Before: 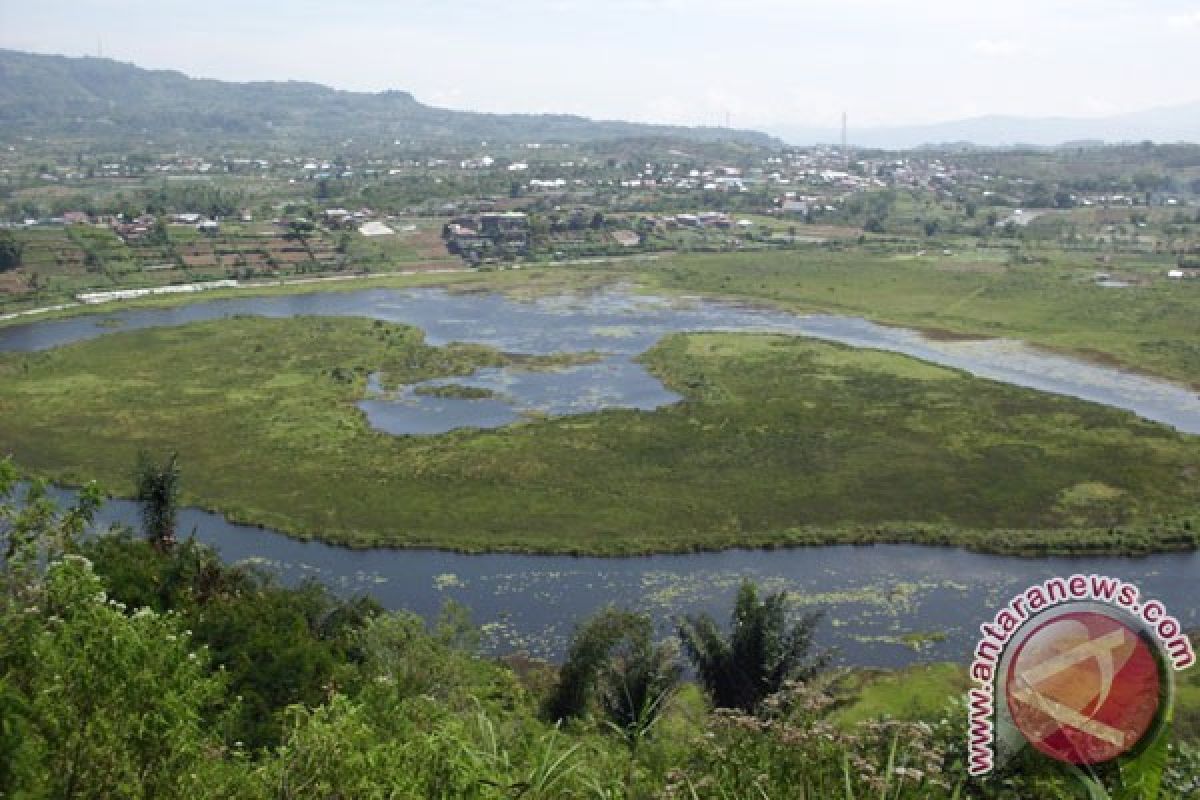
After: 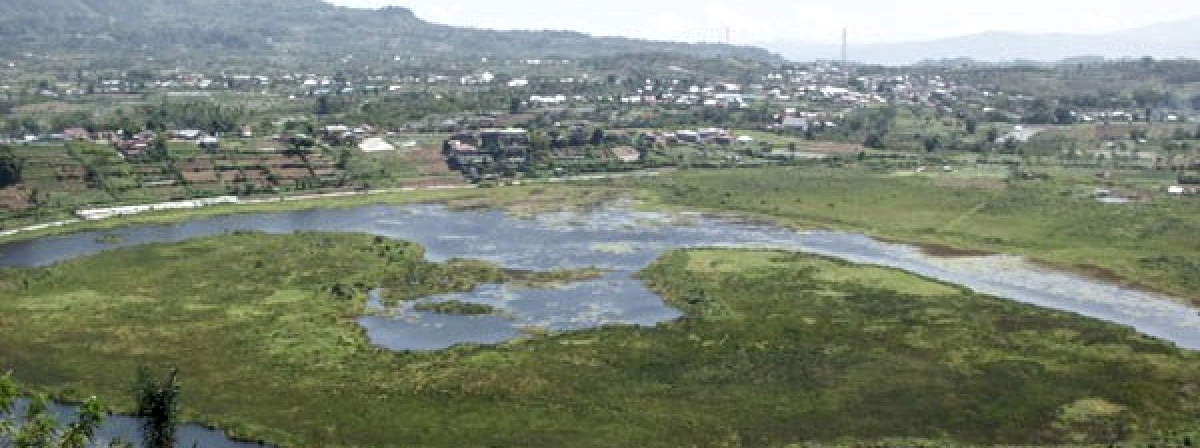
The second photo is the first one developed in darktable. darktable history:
crop and rotate: top 10.605%, bottom 33.274%
local contrast: detail 142%
